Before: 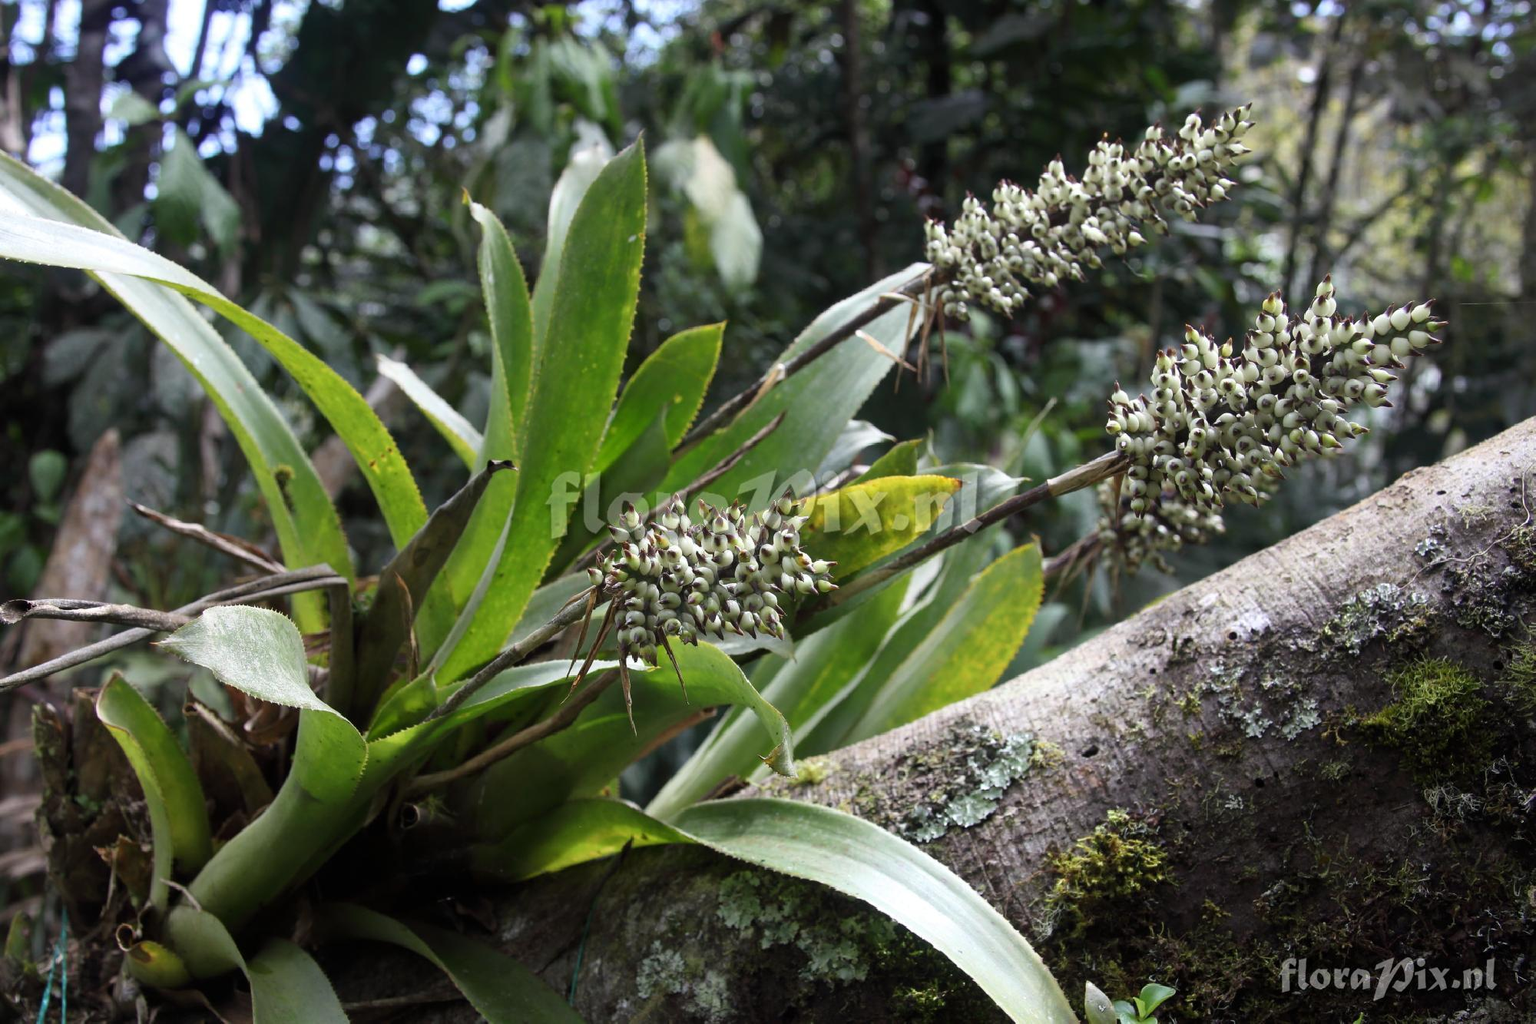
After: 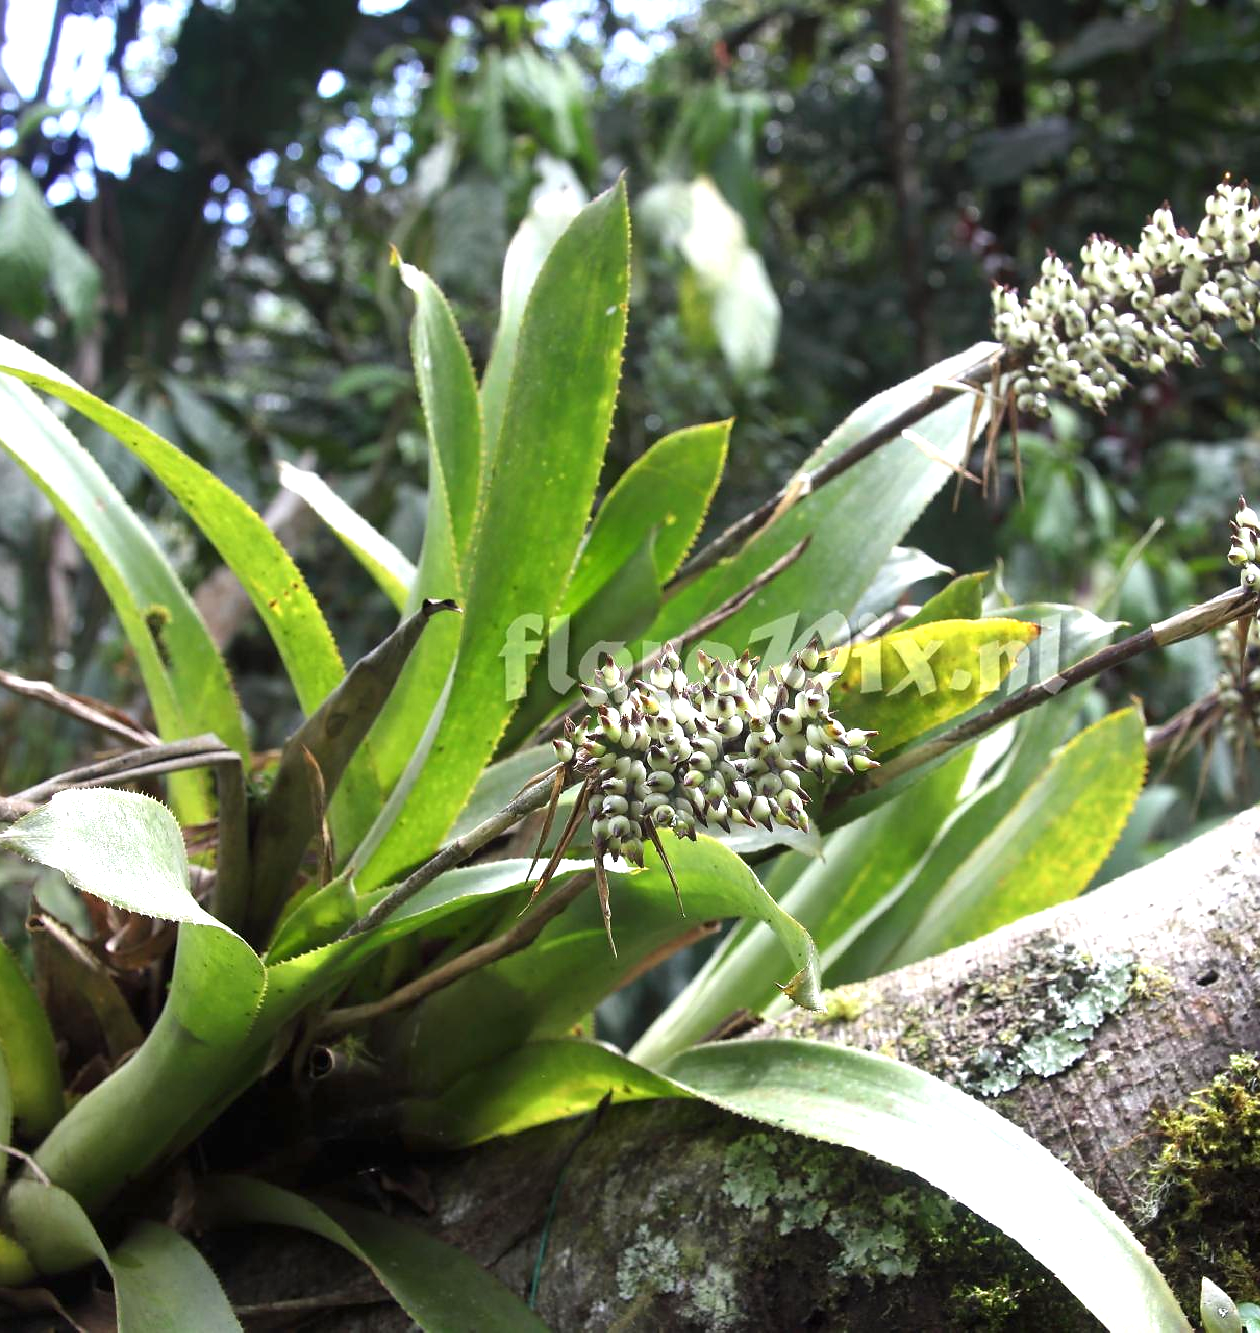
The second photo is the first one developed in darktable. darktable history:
exposure: black level correction 0, exposure 0.888 EV, compensate exposure bias true, compensate highlight preservation false
crop: left 10.606%, right 26.315%
sharpen: radius 1.026, threshold 1.026
